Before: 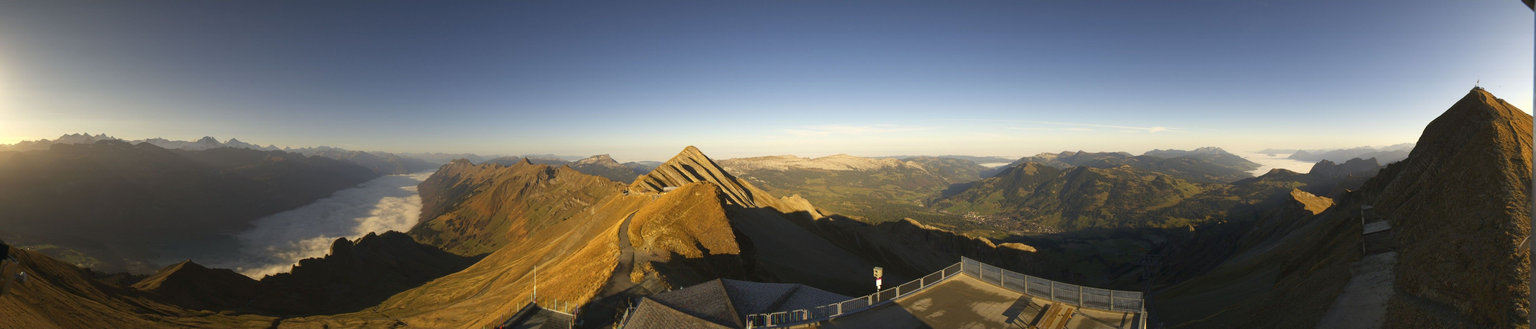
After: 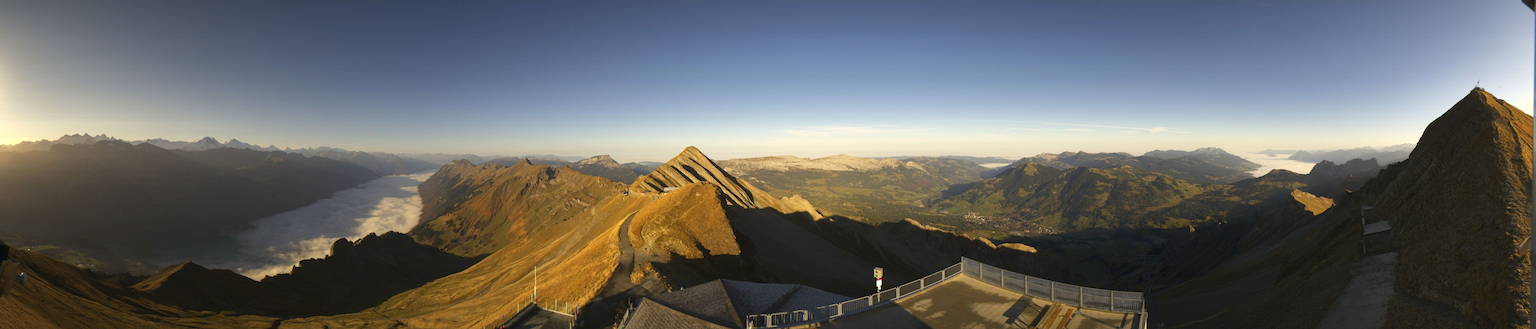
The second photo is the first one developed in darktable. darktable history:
shadows and highlights: shadows 11.42, white point adjustment 1.32, soften with gaussian
contrast brightness saturation: contrast 0.078, saturation 0.016
